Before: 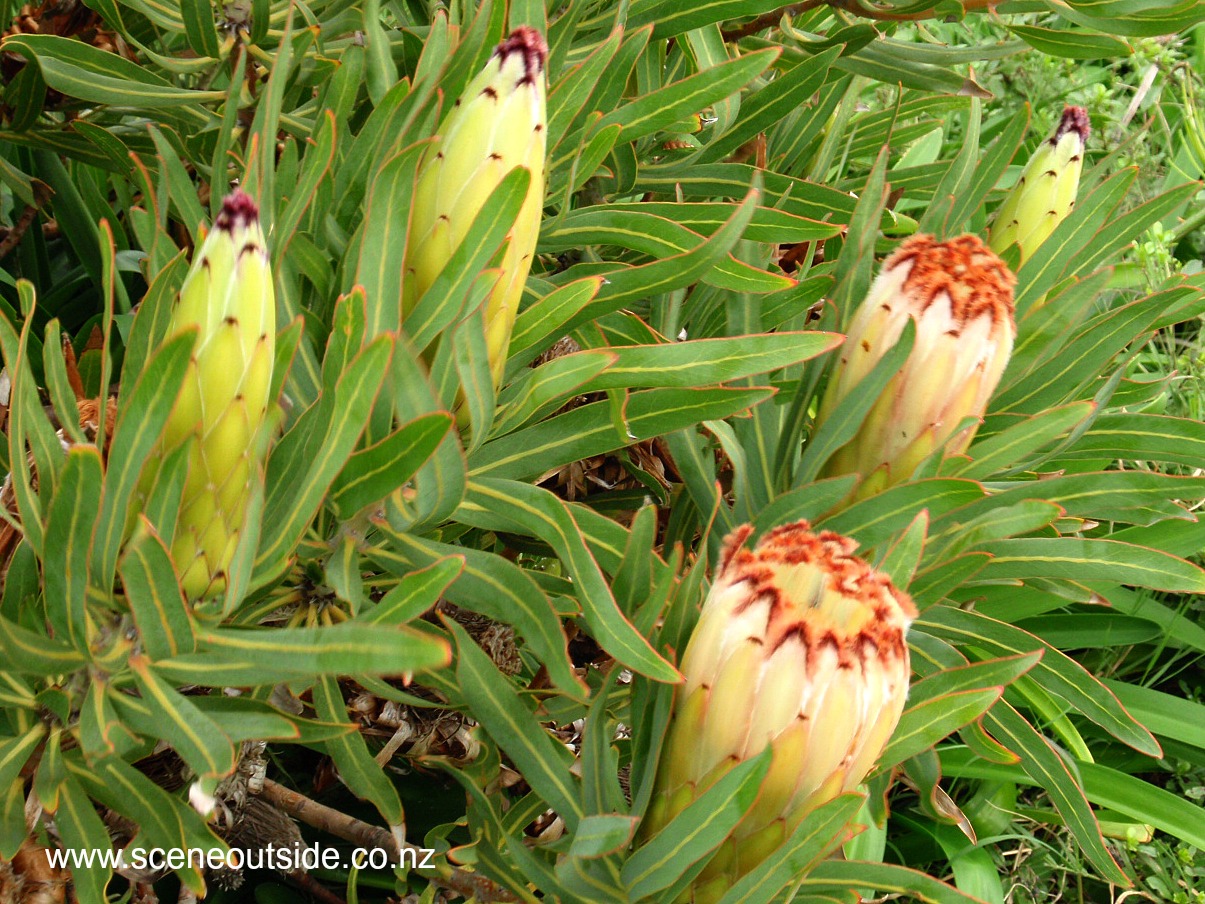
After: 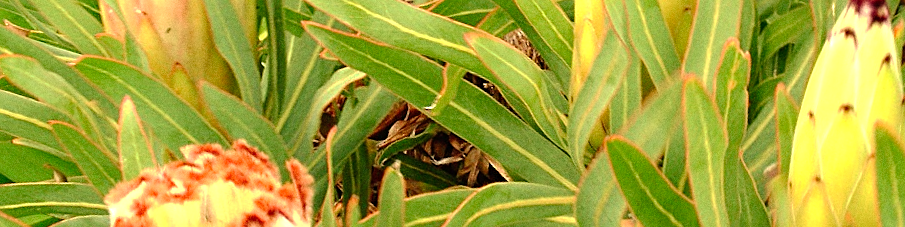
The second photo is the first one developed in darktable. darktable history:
exposure: black level correction 0, exposure 0.5 EV, compensate highlight preservation false
crop and rotate: angle 16.12°, top 30.835%, bottom 35.653%
tone curve: curves: ch0 [(0, 0) (0.003, 0.002) (0.011, 0.006) (0.025, 0.013) (0.044, 0.019) (0.069, 0.032) (0.1, 0.056) (0.136, 0.095) (0.177, 0.144) (0.224, 0.193) (0.277, 0.26) (0.335, 0.331) (0.399, 0.405) (0.468, 0.479) (0.543, 0.552) (0.623, 0.624) (0.709, 0.699) (0.801, 0.772) (0.898, 0.856) (1, 1)], preserve colors none
shadows and highlights: radius 93.07, shadows -14.46, white point adjustment 0.23, highlights 31.48, compress 48.23%, highlights color adjustment 52.79%, soften with gaussian
velvia: on, module defaults
sharpen: on, module defaults
grain: coarseness 0.09 ISO
white balance: red 1.123, blue 0.83
